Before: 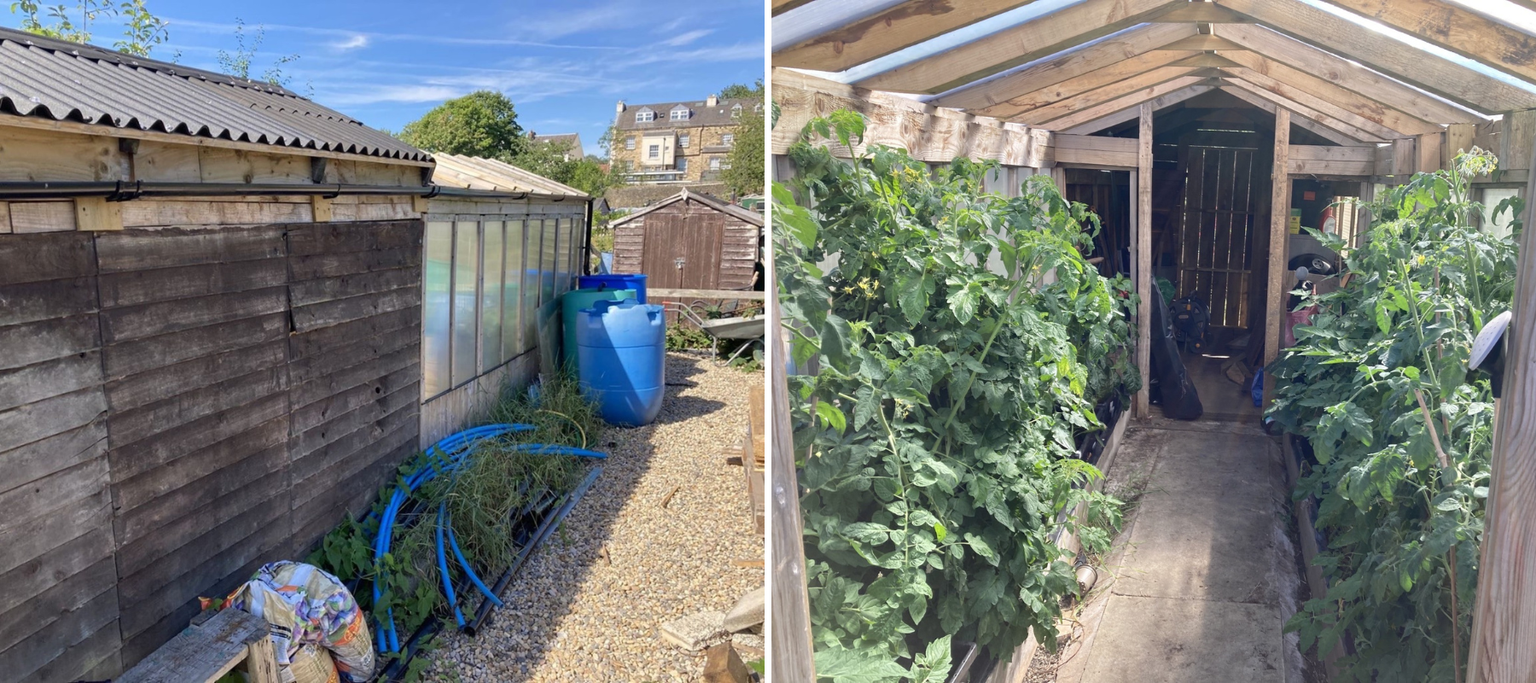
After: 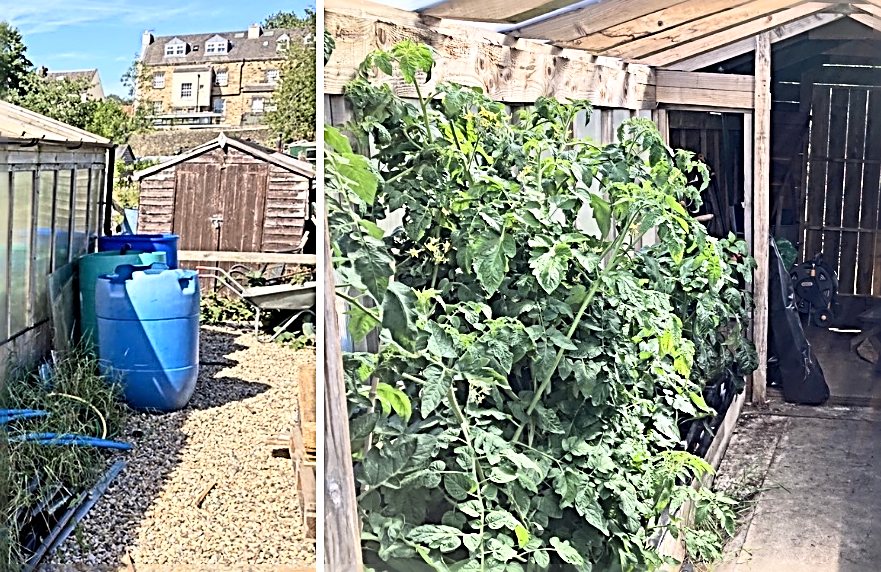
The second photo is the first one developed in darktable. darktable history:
crop: left 32.237%, top 10.941%, right 18.769%, bottom 17.558%
base curve: curves: ch0 [(0, 0) (0.005, 0.002) (0.193, 0.295) (0.399, 0.664) (0.75, 0.928) (1, 1)]
sharpen: radius 3.155, amount 1.729
